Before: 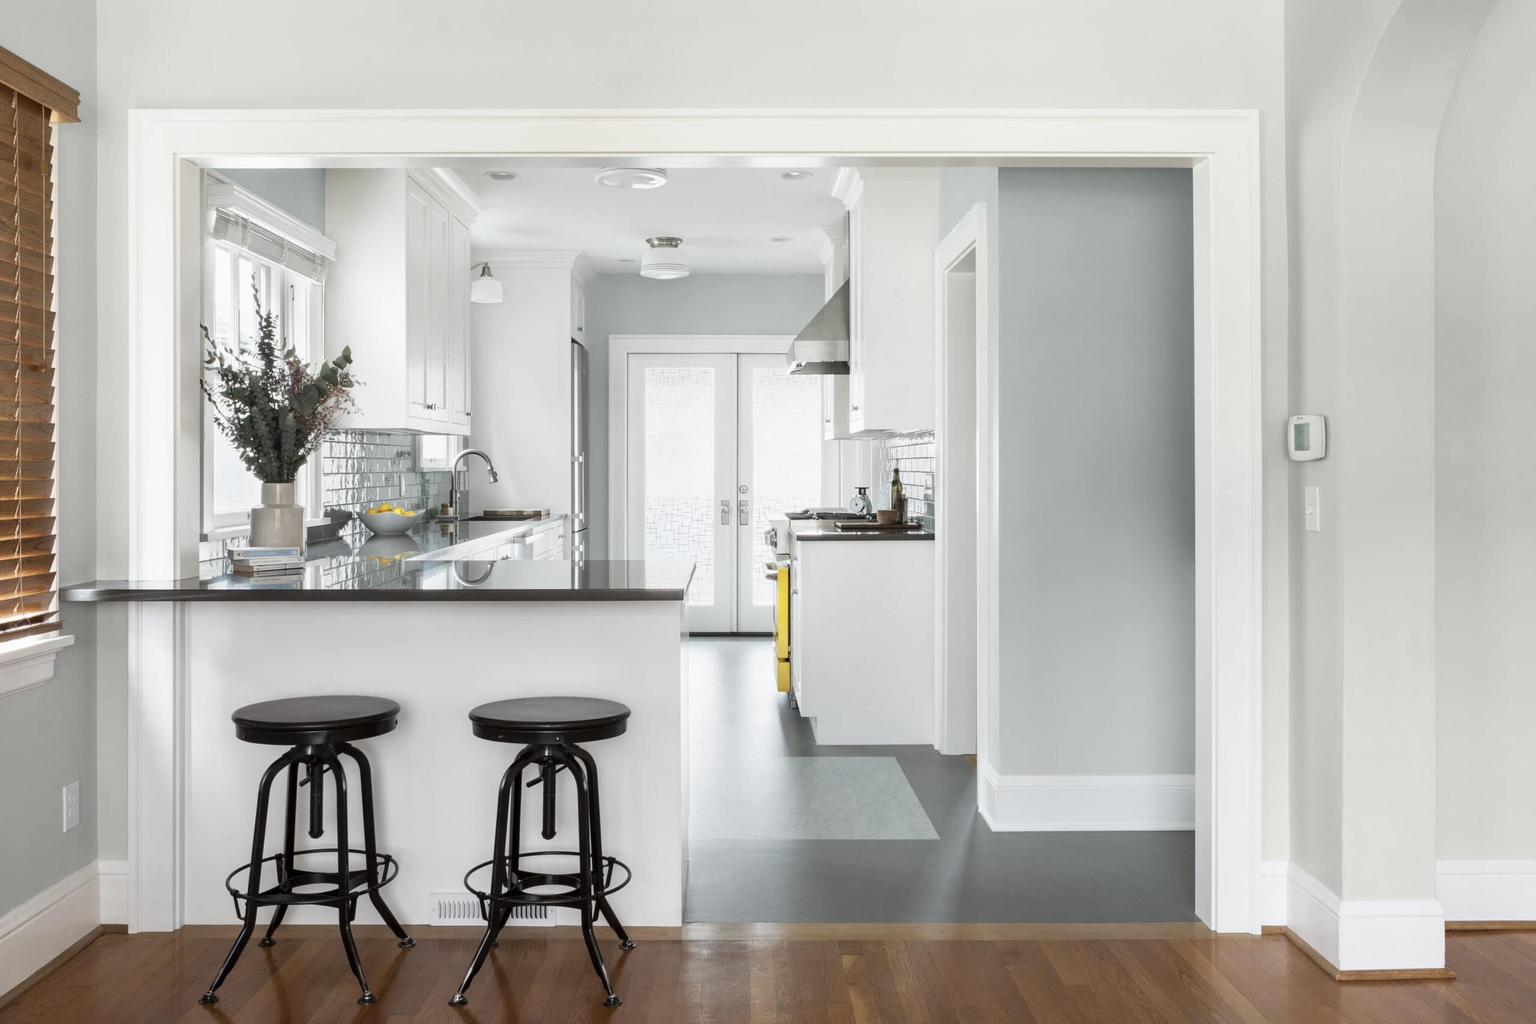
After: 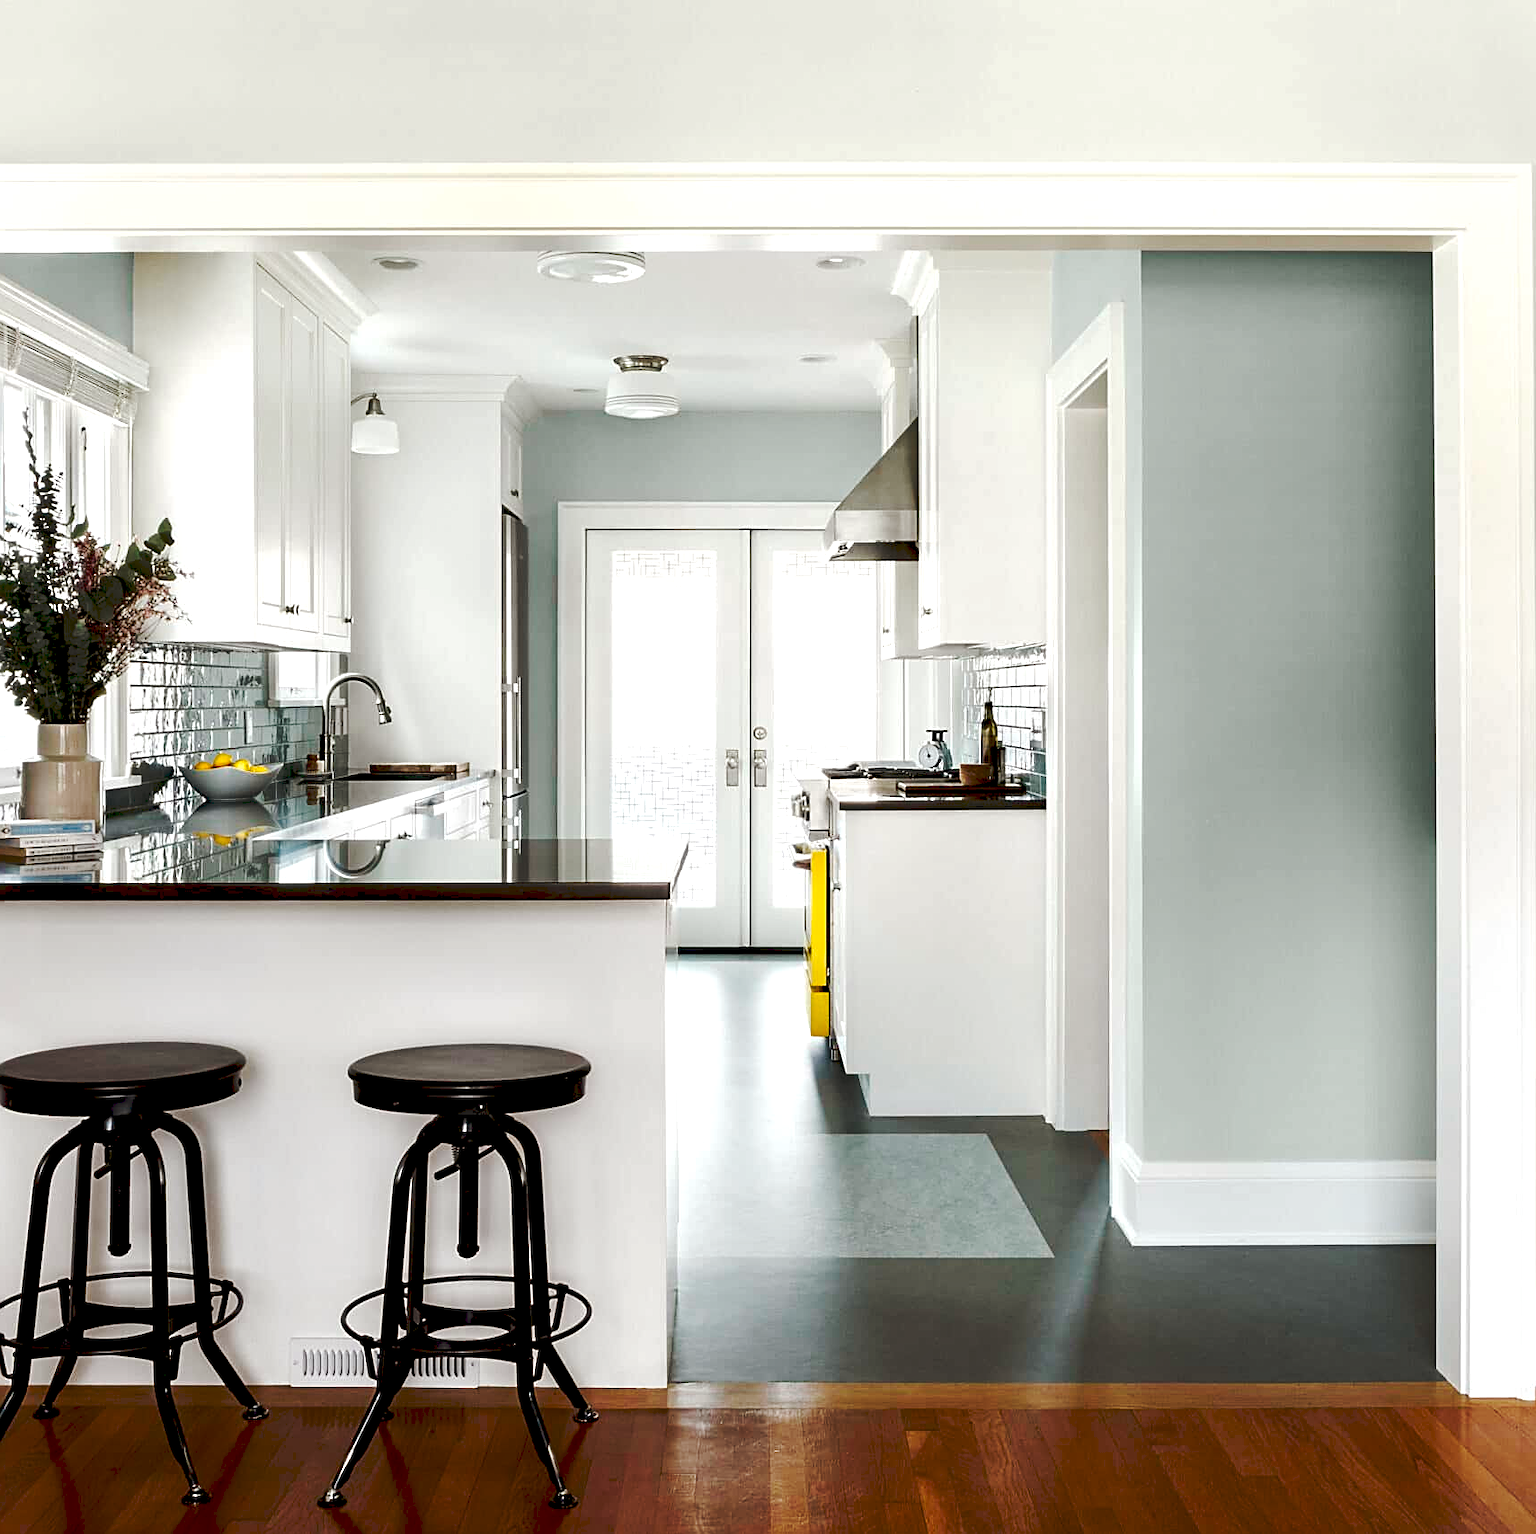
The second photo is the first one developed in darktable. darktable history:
sharpen: on, module defaults
exposure: black level correction 0.028, exposure -0.081 EV, compensate highlight preservation false
contrast brightness saturation: brightness -0.216, saturation 0.085
crop: left 15.397%, right 17.811%
tone curve: curves: ch0 [(0, 0) (0.003, 0.1) (0.011, 0.101) (0.025, 0.11) (0.044, 0.126) (0.069, 0.14) (0.1, 0.158) (0.136, 0.18) (0.177, 0.206) (0.224, 0.243) (0.277, 0.293) (0.335, 0.36) (0.399, 0.446) (0.468, 0.537) (0.543, 0.618) (0.623, 0.694) (0.709, 0.763) (0.801, 0.836) (0.898, 0.908) (1, 1)], preserve colors none
haze removal: compatibility mode true, adaptive false
color balance rgb: power › chroma 0.7%, power › hue 60°, perceptual saturation grading › global saturation 0.822%, perceptual brilliance grading › global brilliance 10.975%, global vibrance 20%
